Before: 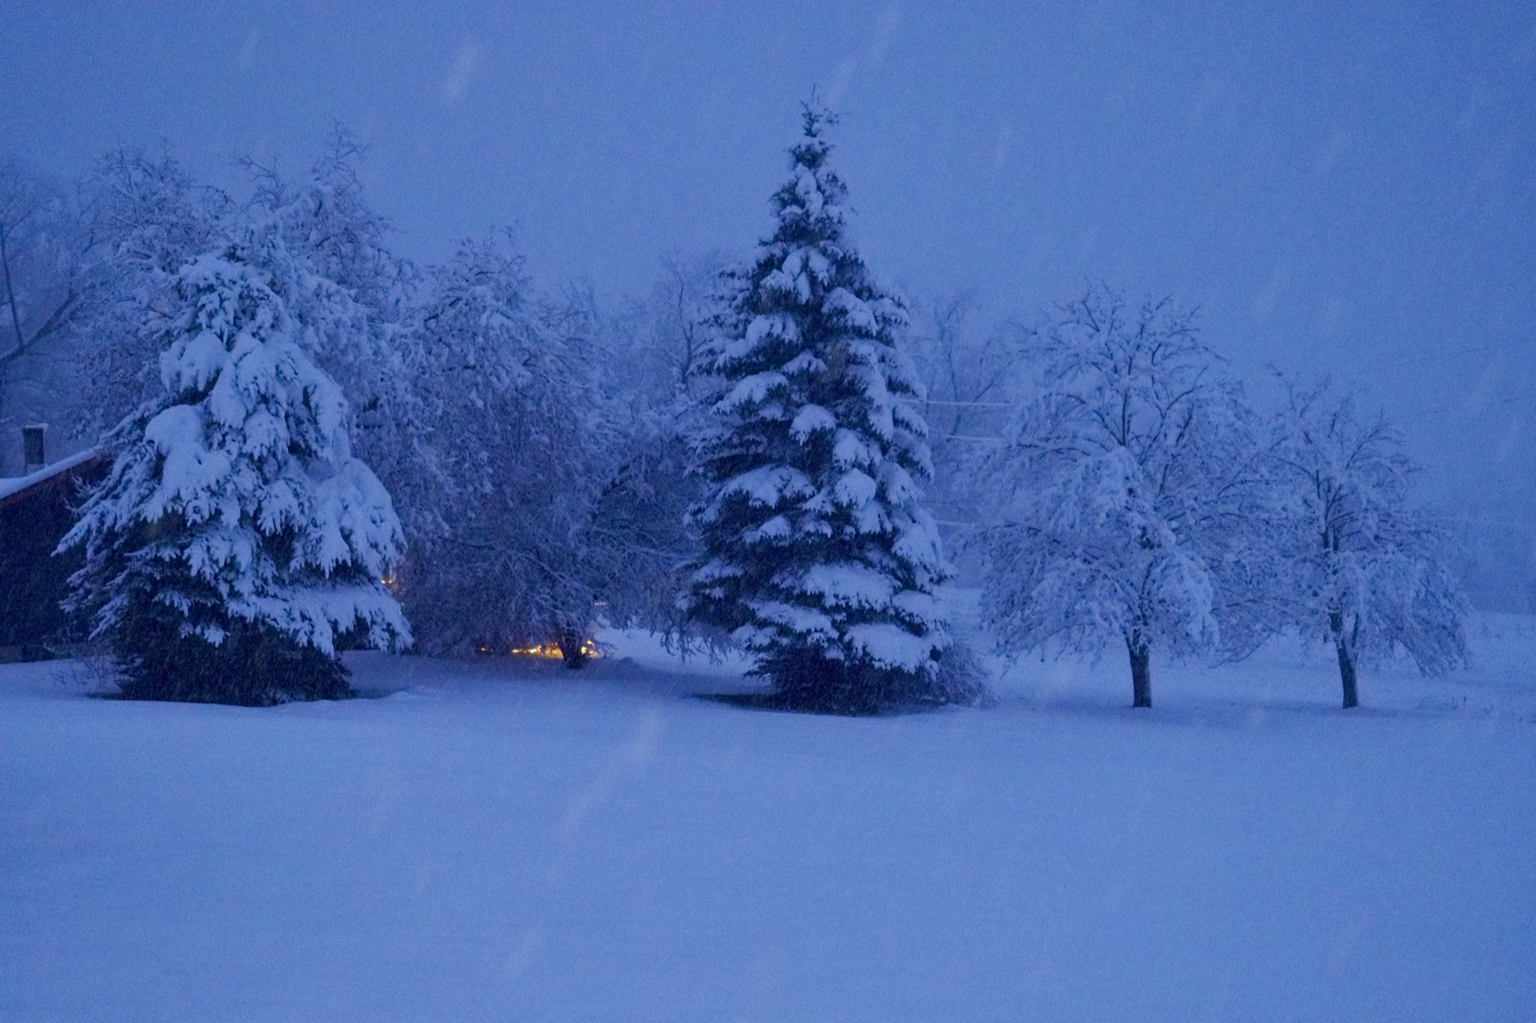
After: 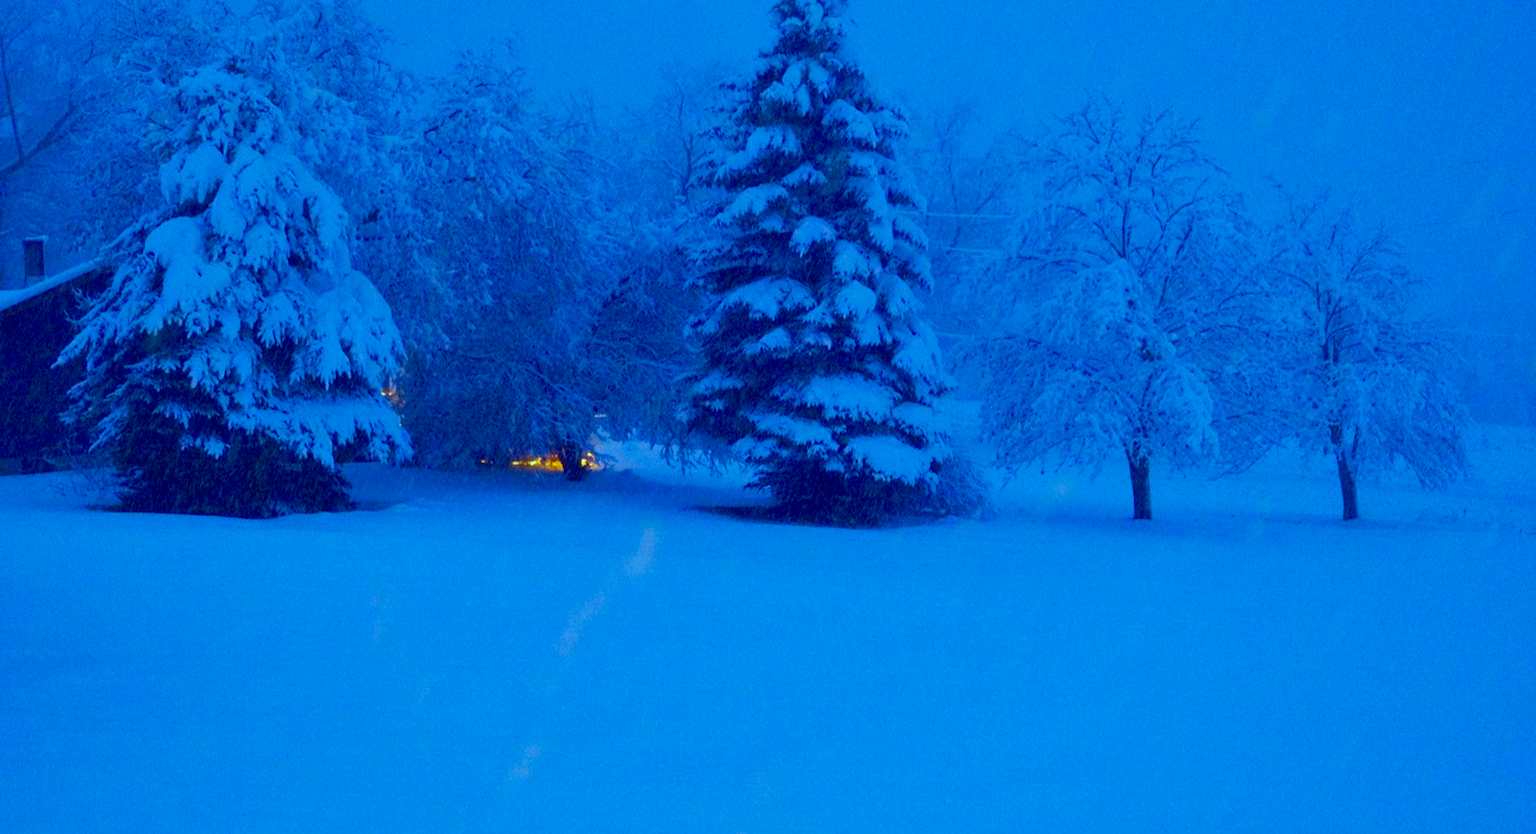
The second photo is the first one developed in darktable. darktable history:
crop and rotate: top 18.391%
color correction: highlights a* -10.74, highlights b* 9.95, saturation 1.72
